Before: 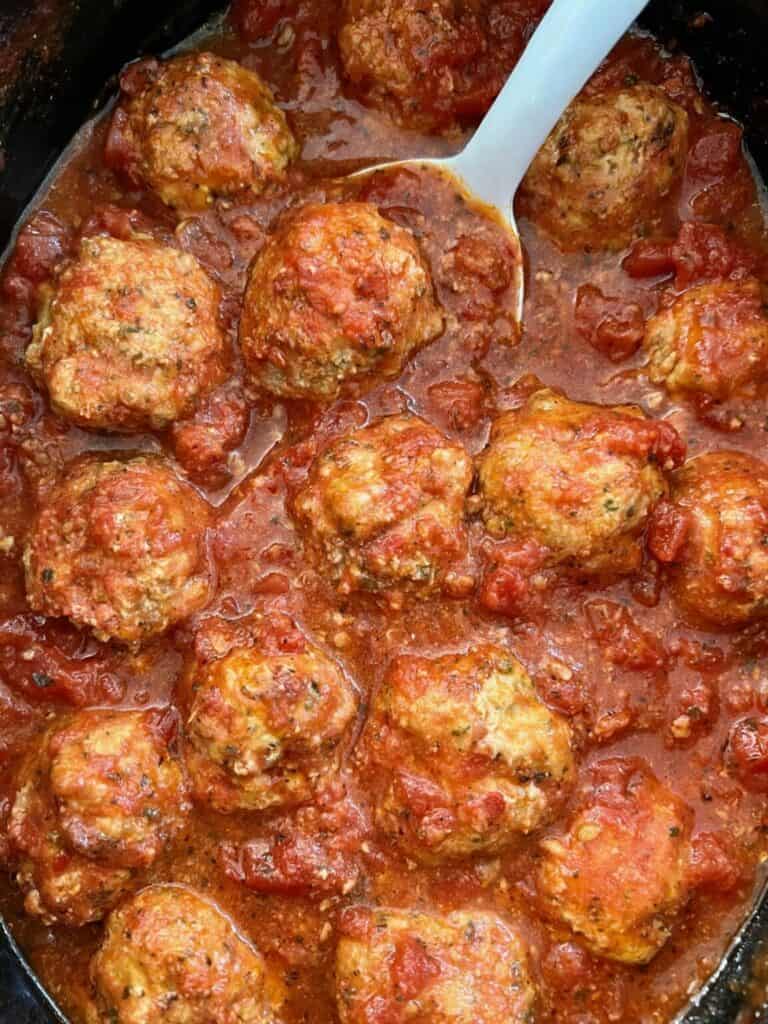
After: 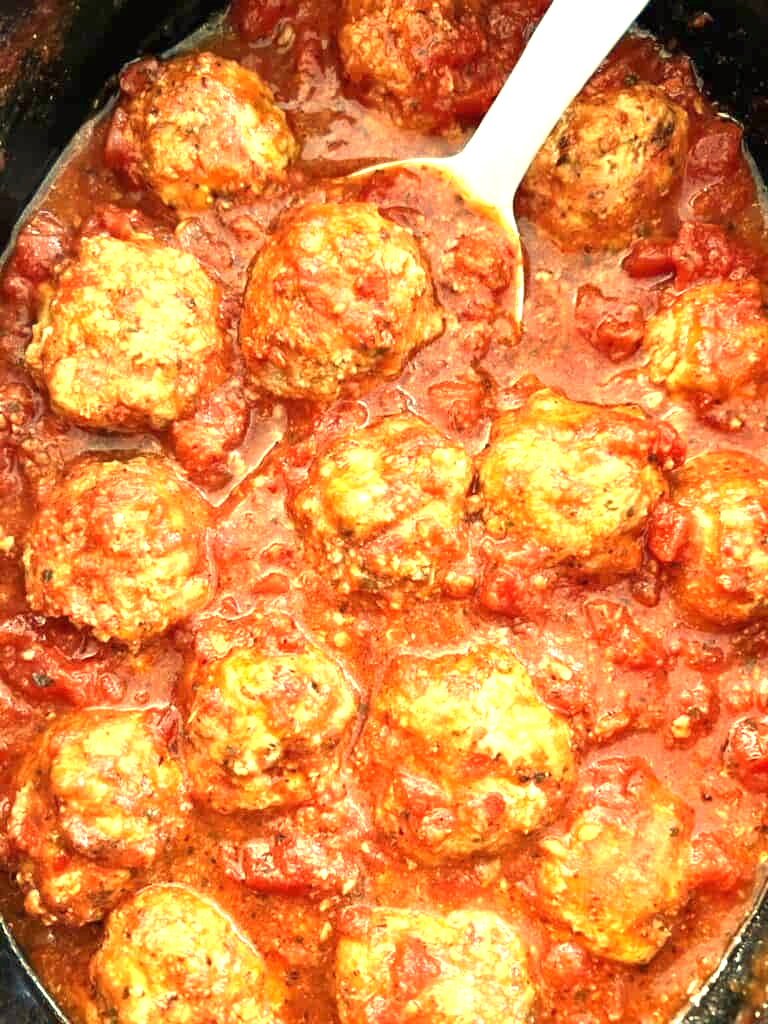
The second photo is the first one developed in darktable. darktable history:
exposure: black level correction 0, exposure 1.388 EV, compensate exposure bias true, compensate highlight preservation false
white balance: red 1.08, blue 0.791
tone equalizer: on, module defaults
